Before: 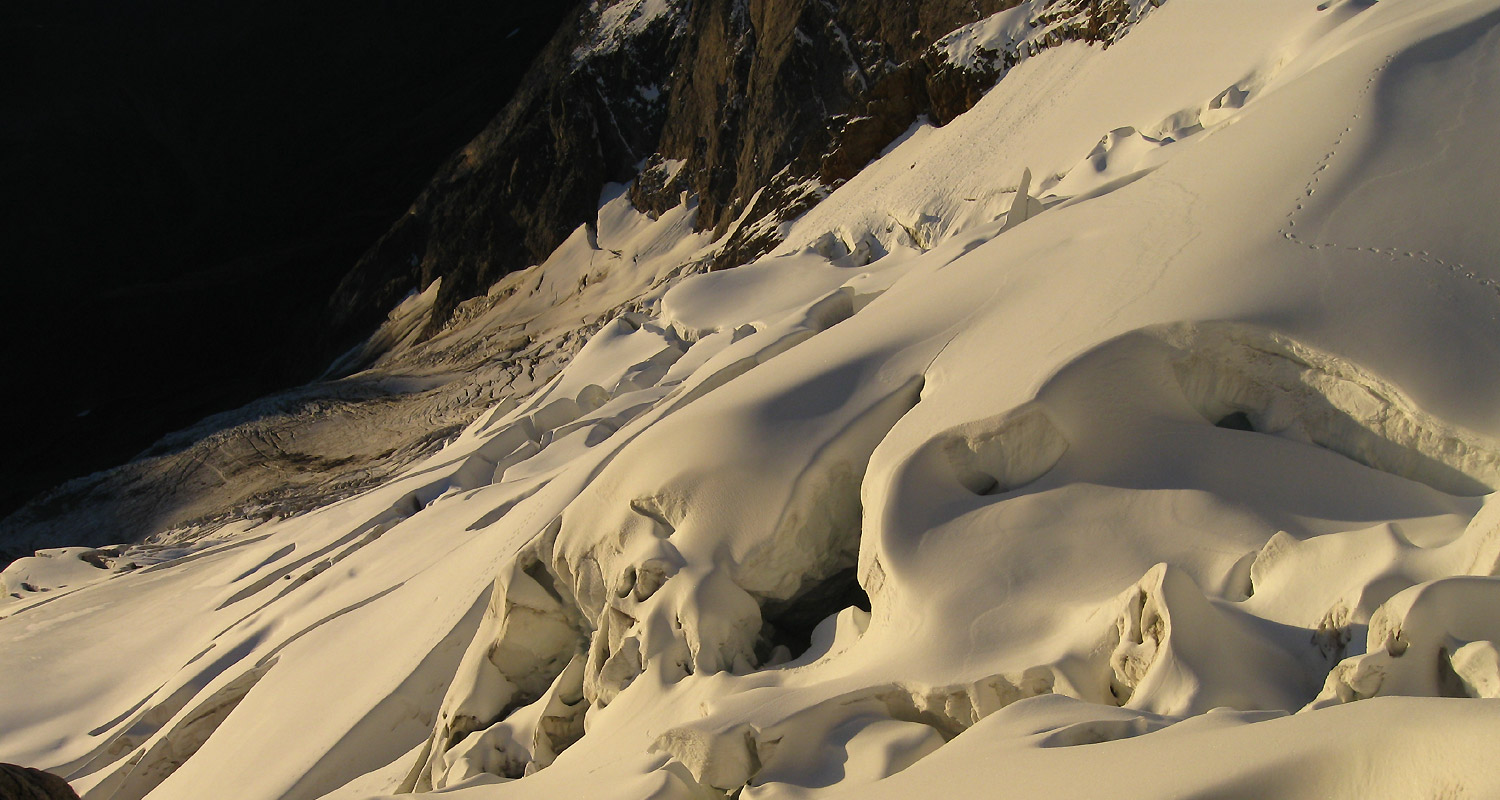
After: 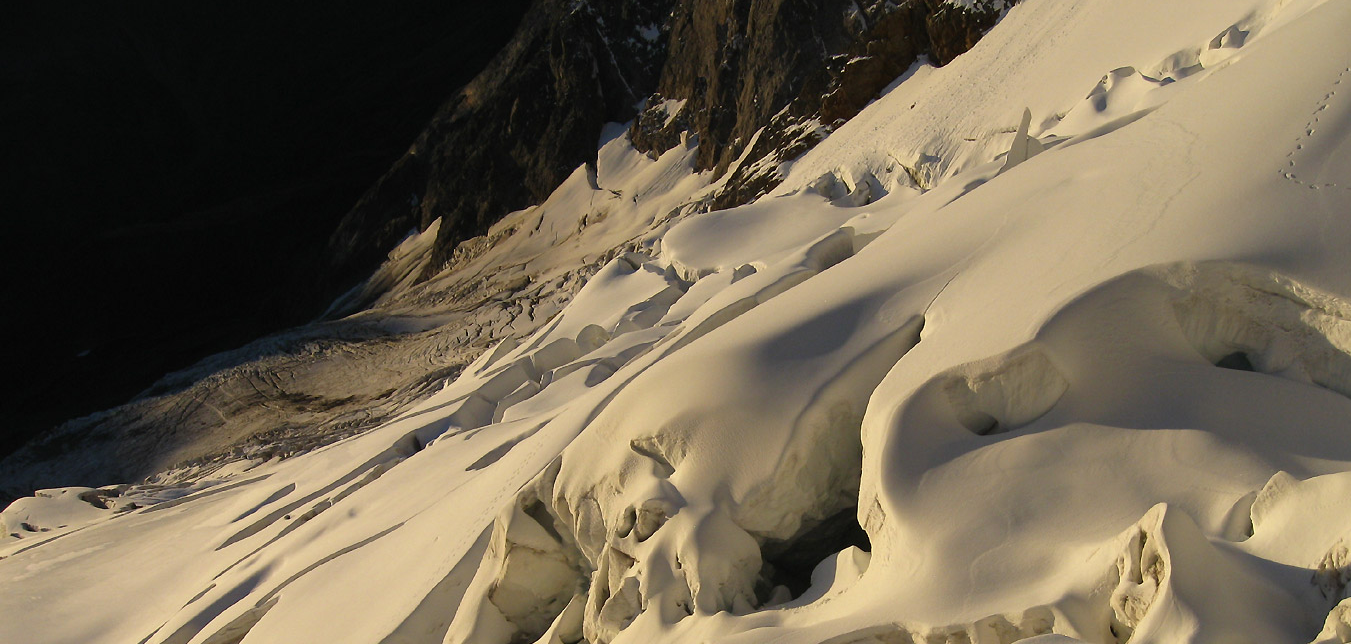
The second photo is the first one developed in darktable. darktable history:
crop: top 7.52%, right 9.874%, bottom 11.955%
